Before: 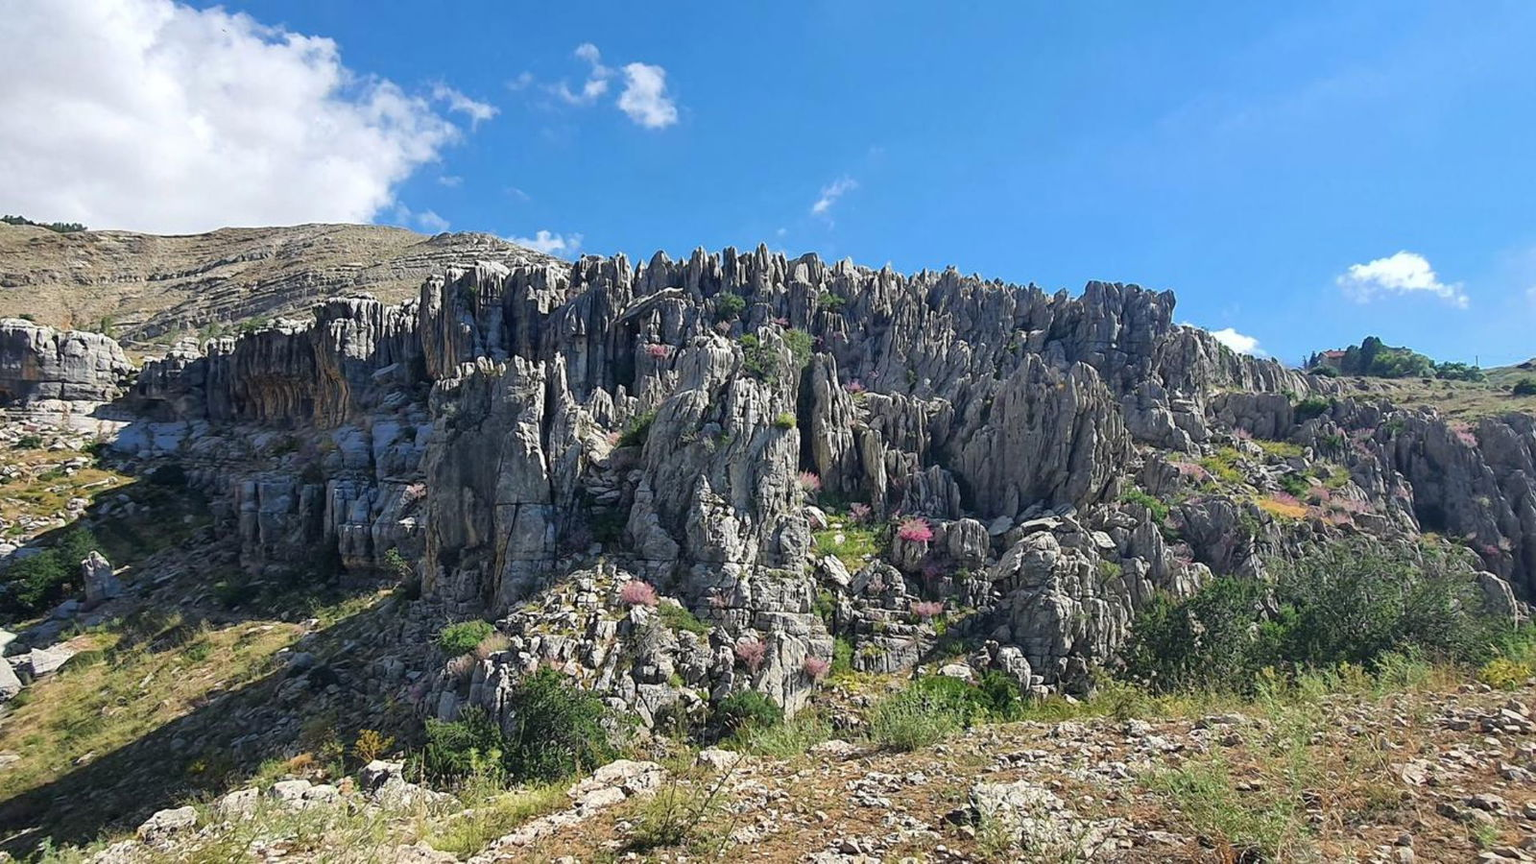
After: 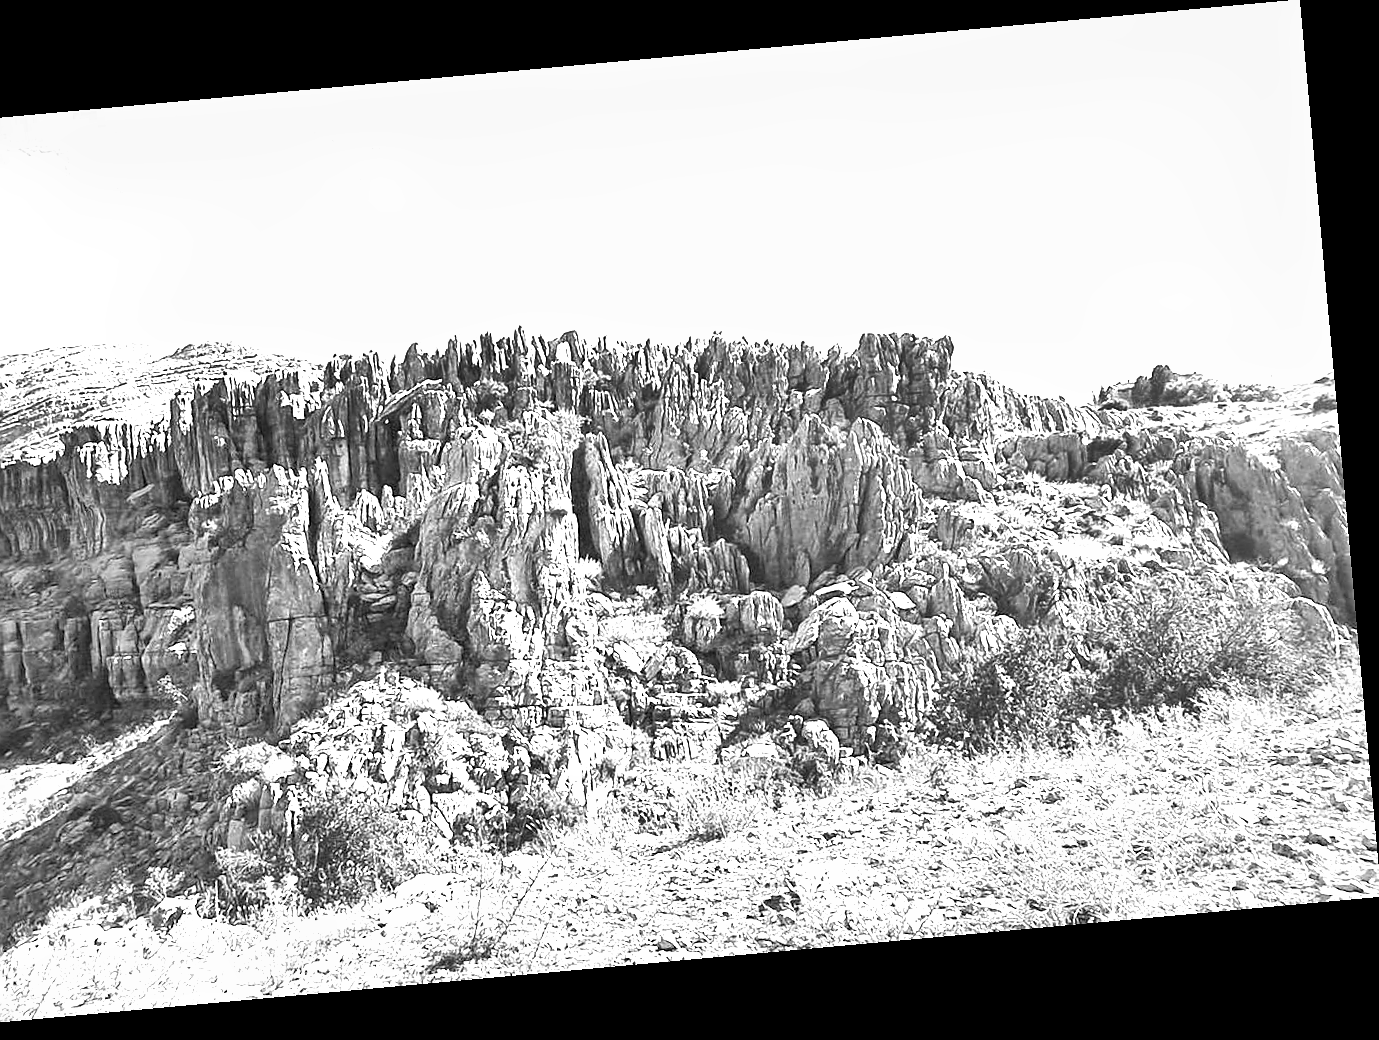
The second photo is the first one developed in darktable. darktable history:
sharpen: radius 0.969, amount 0.604
crop: left 17.582%, bottom 0.031%
shadows and highlights: shadows 40, highlights -54, highlights color adjustment 46%, low approximation 0.01, soften with gaussian
rotate and perspective: rotation -5.2°, automatic cropping off
exposure: exposure 2.25 EV, compensate highlight preservation false
monochrome: on, module defaults
